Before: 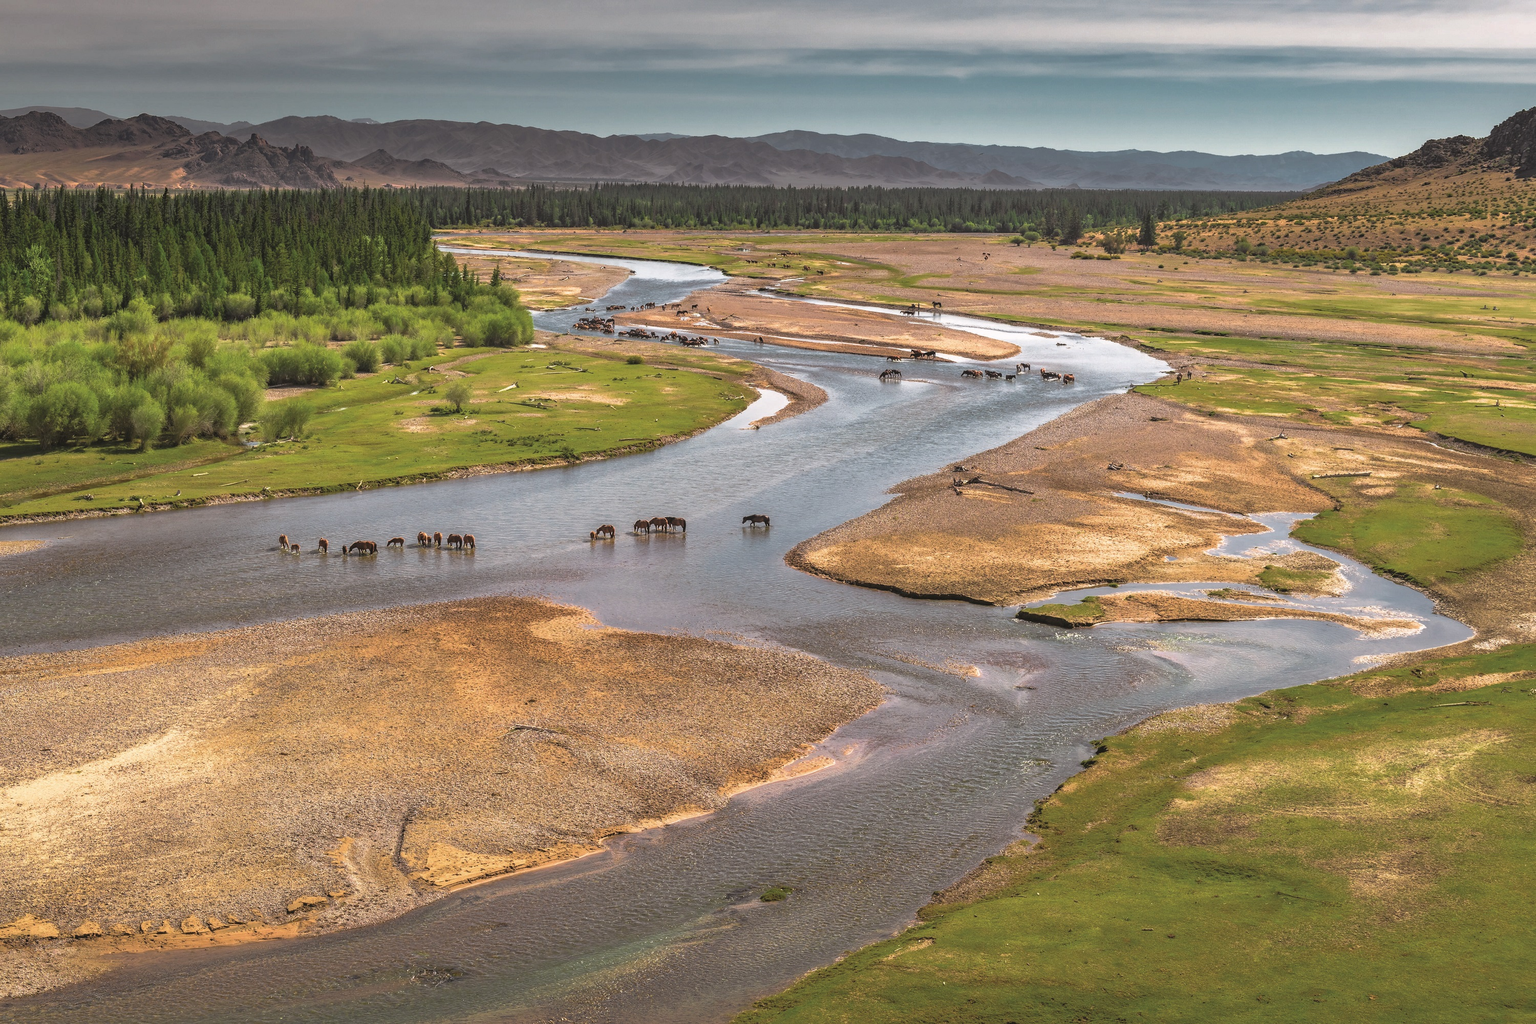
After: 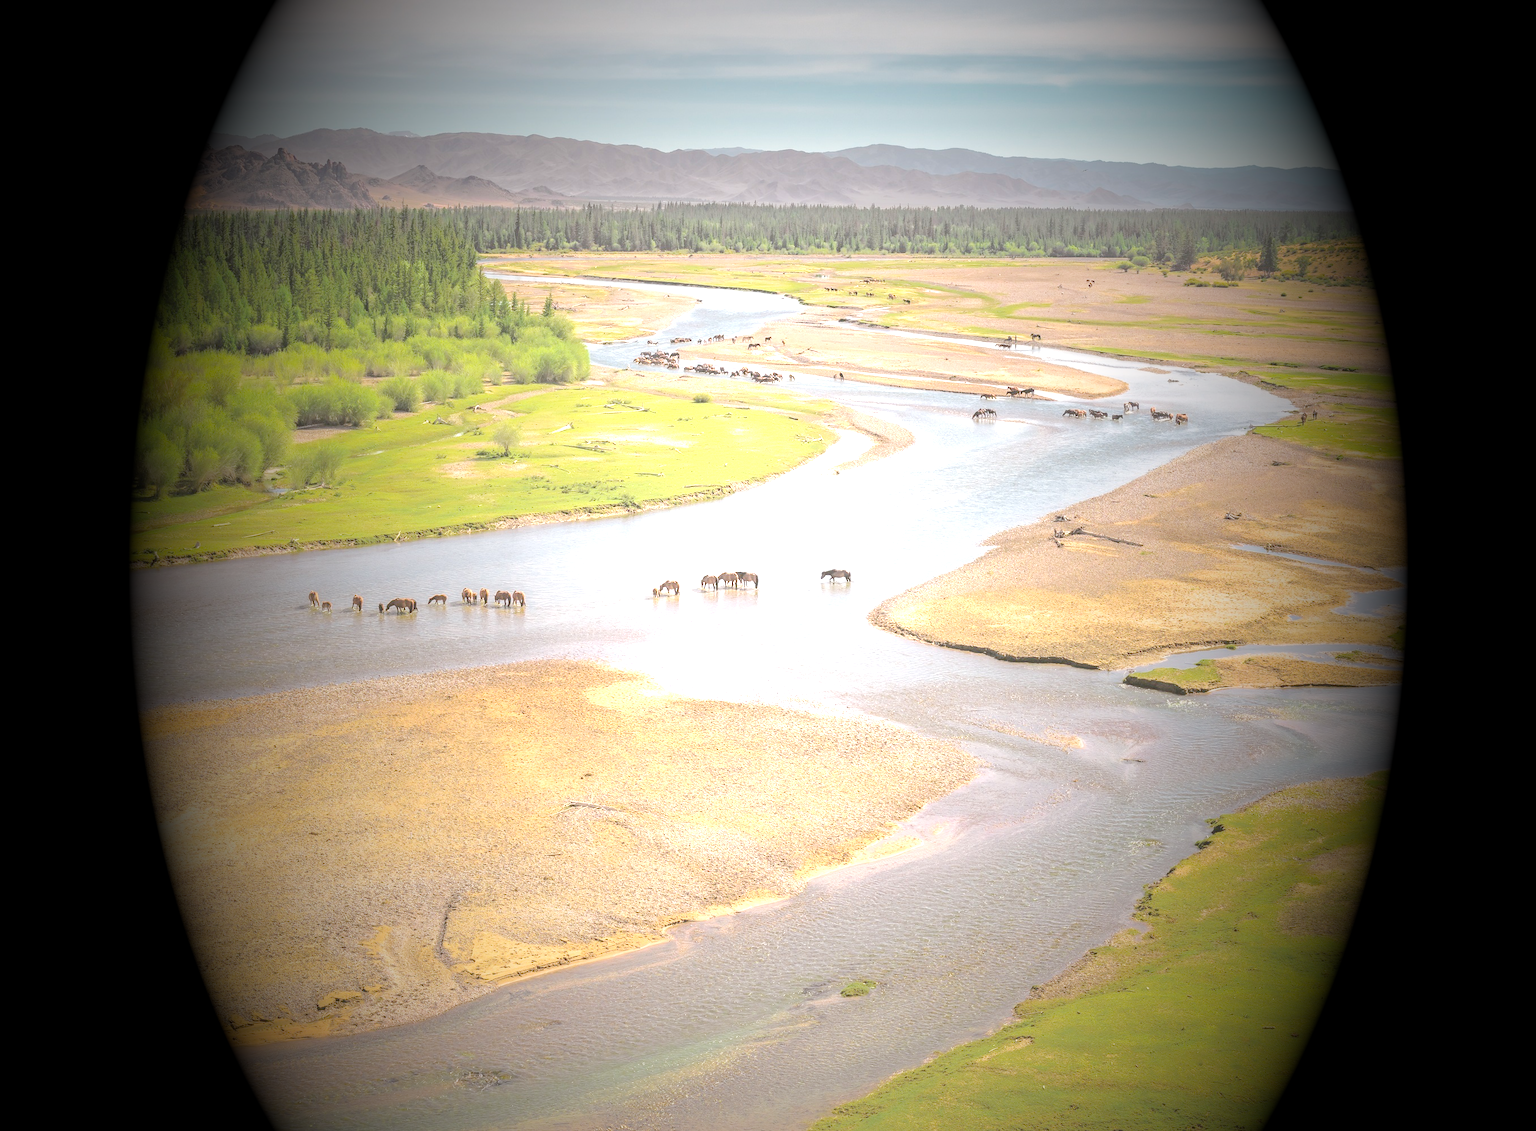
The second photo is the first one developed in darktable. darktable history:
vignetting: fall-off start 15.9%, fall-off radius 100%, brightness -1, saturation 0.5, width/height ratio 0.719
exposure: black level correction 0, exposure 0.7 EV, compensate exposure bias true, compensate highlight preservation false
crop: right 9.509%, bottom 0.031%
contrast brightness saturation: contrast 0.22, brightness -0.19, saturation 0.24
